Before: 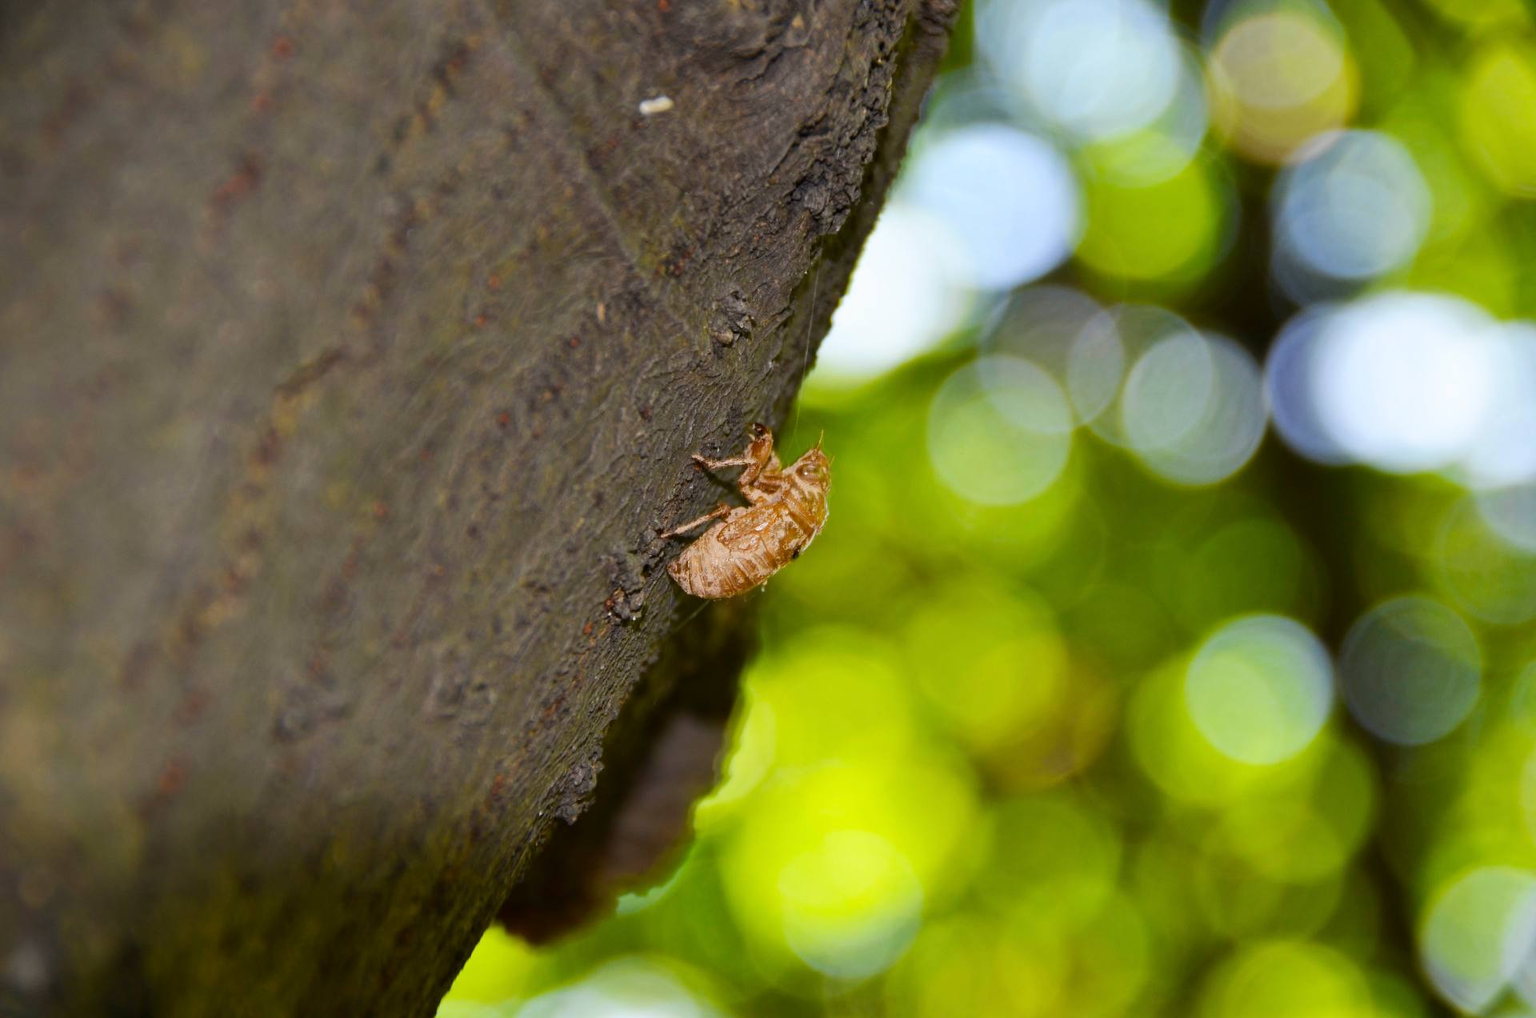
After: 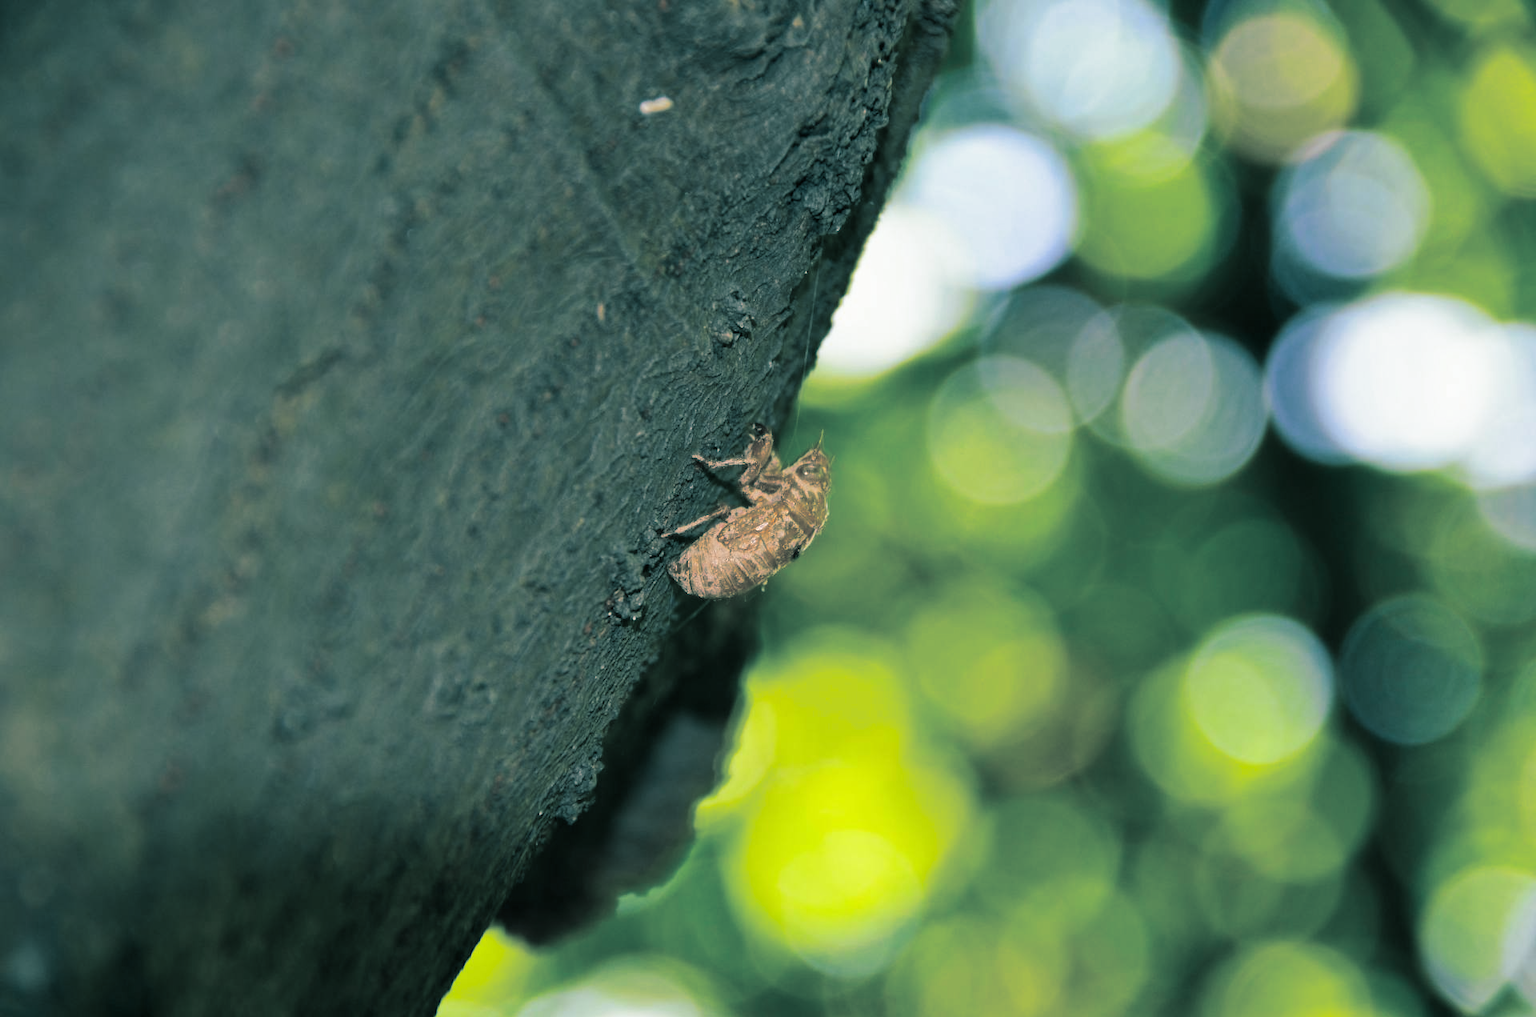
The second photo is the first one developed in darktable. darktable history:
split-toning: shadows › hue 186.43°, highlights › hue 49.29°, compress 30.29%
tone equalizer: on, module defaults
